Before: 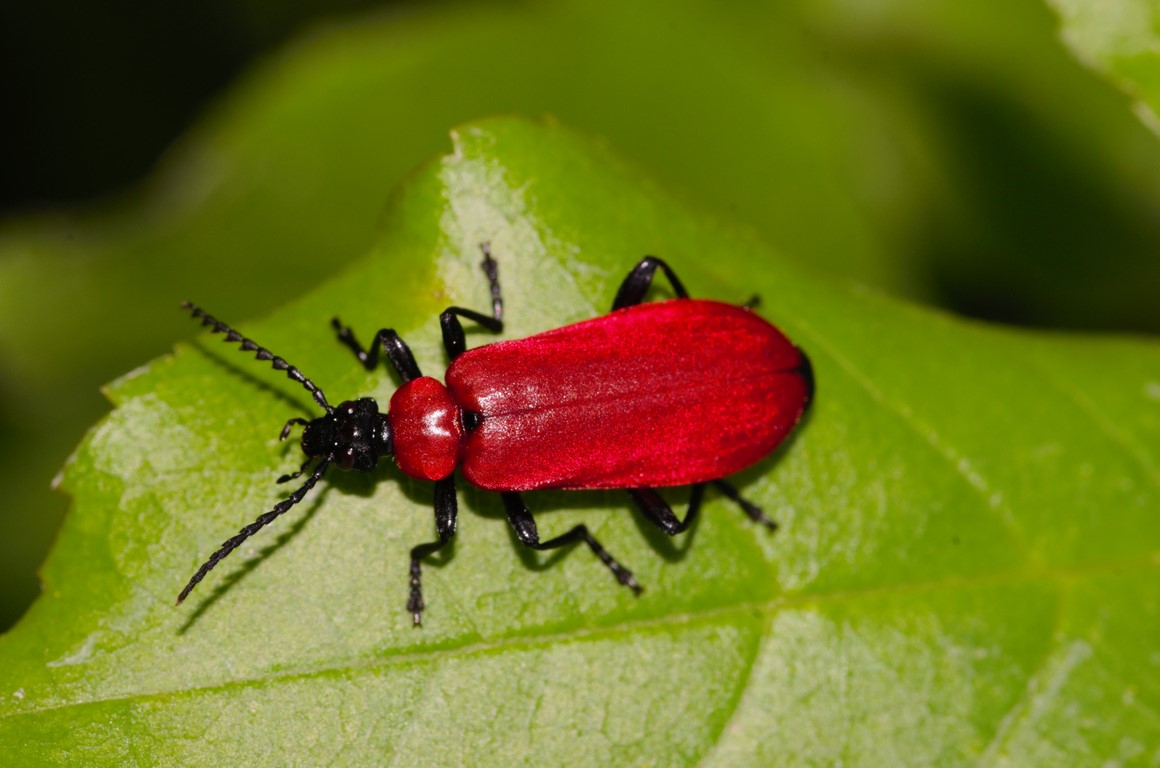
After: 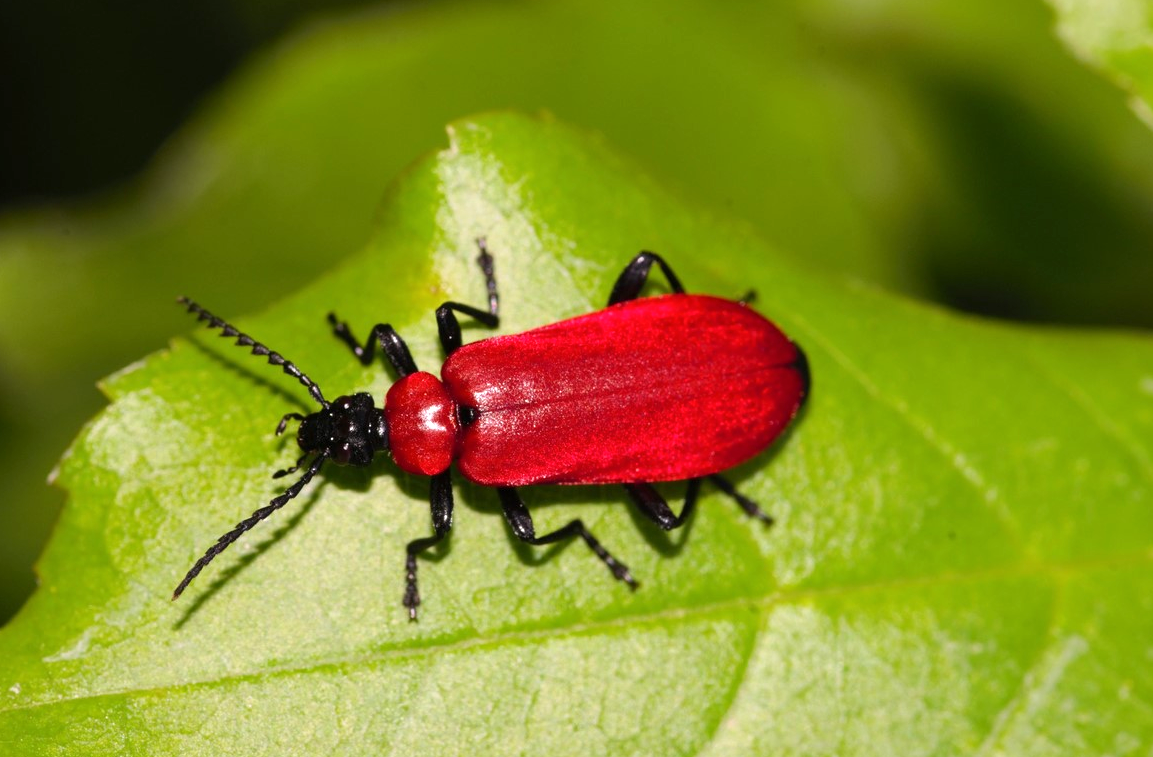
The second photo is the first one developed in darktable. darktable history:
crop: left 0.416%, top 0.714%, right 0.16%, bottom 0.66%
exposure: exposure 0.522 EV, compensate highlight preservation false
color calibration: illuminant same as pipeline (D50), adaptation none (bypass), x 0.333, y 0.335, temperature 5006.52 K
